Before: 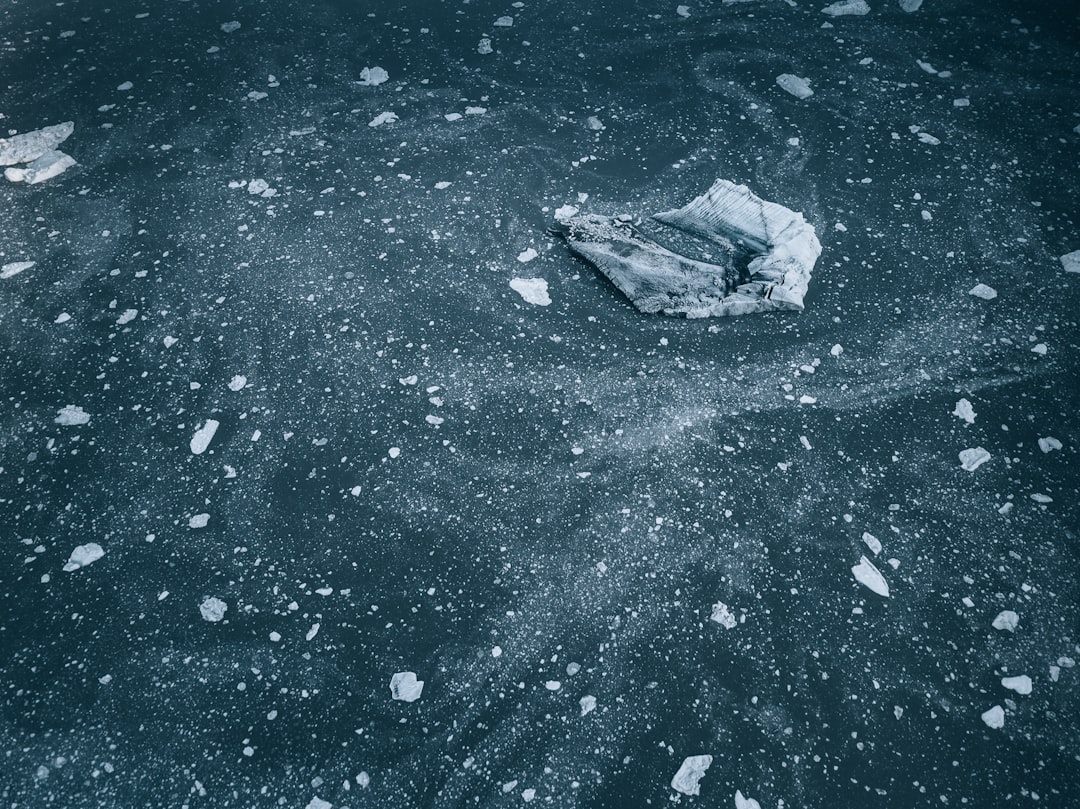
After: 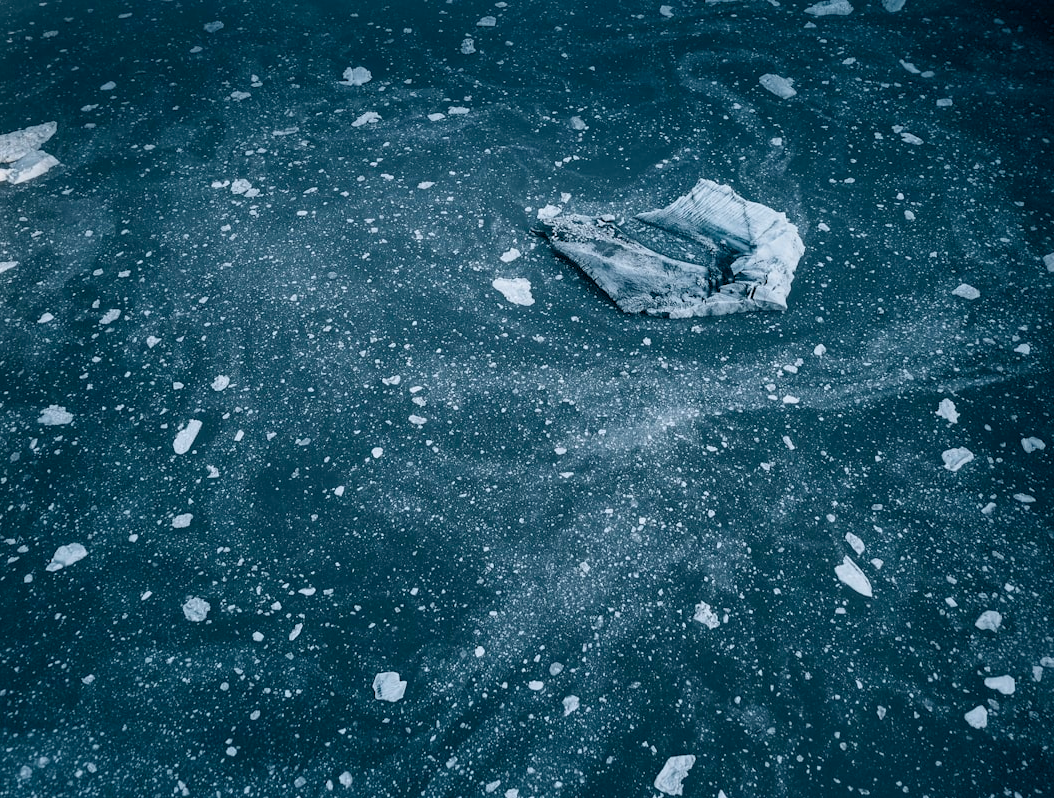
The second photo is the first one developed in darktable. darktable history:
crop and rotate: left 1.654%, right 0.727%, bottom 1.351%
color balance rgb: shadows lift › chroma 2.038%, shadows lift › hue 250.49°, global offset › luminance -0.476%, linear chroma grading › mid-tones 7.631%, perceptual saturation grading › global saturation 30.126%
